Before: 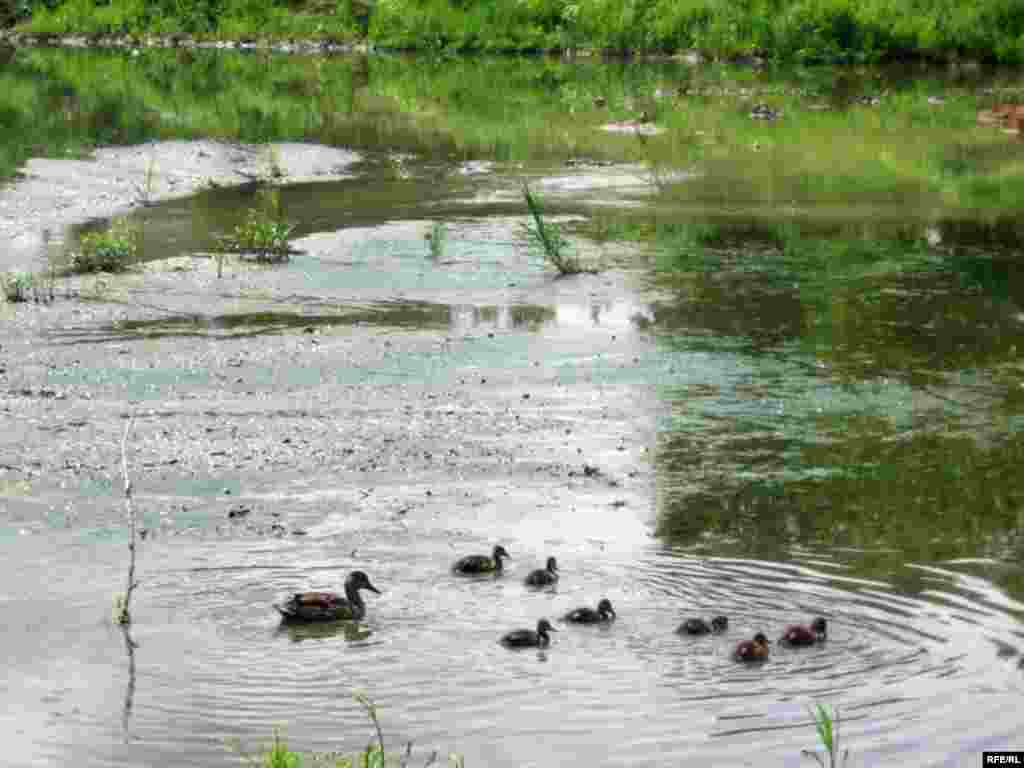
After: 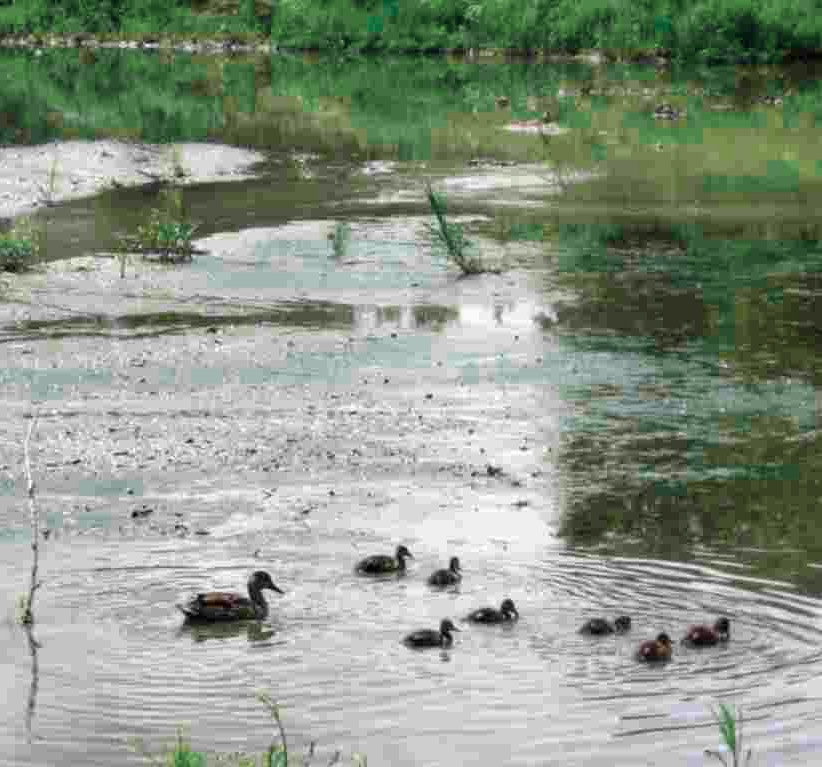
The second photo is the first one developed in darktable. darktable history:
crop and rotate: left 9.538%, right 10.164%
color zones: curves: ch0 [(0, 0.5) (0.125, 0.4) (0.25, 0.5) (0.375, 0.4) (0.5, 0.4) (0.625, 0.6) (0.75, 0.6) (0.875, 0.5)]; ch1 [(0, 0.35) (0.125, 0.45) (0.25, 0.35) (0.375, 0.35) (0.5, 0.35) (0.625, 0.35) (0.75, 0.45) (0.875, 0.35)]; ch2 [(0, 0.6) (0.125, 0.5) (0.25, 0.5) (0.375, 0.6) (0.5, 0.6) (0.625, 0.5) (0.75, 0.5) (0.875, 0.5)]
